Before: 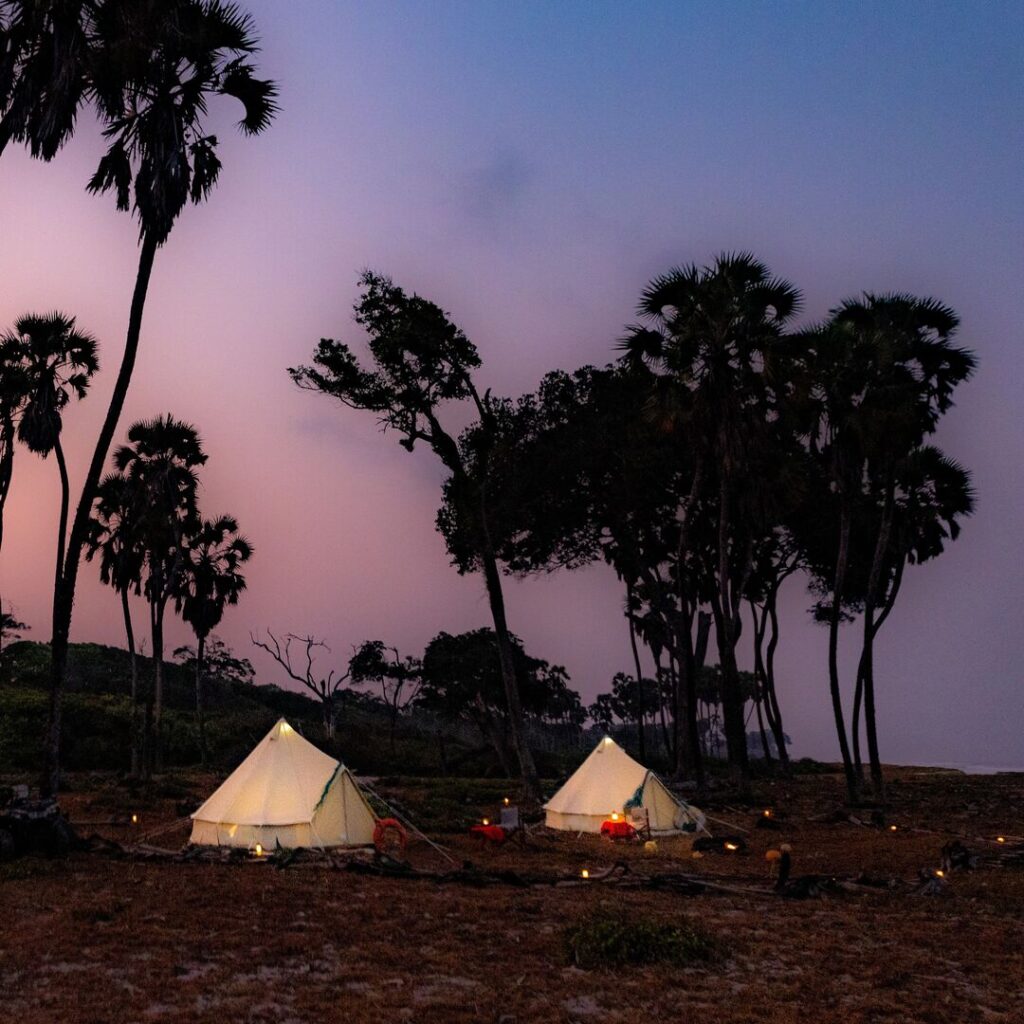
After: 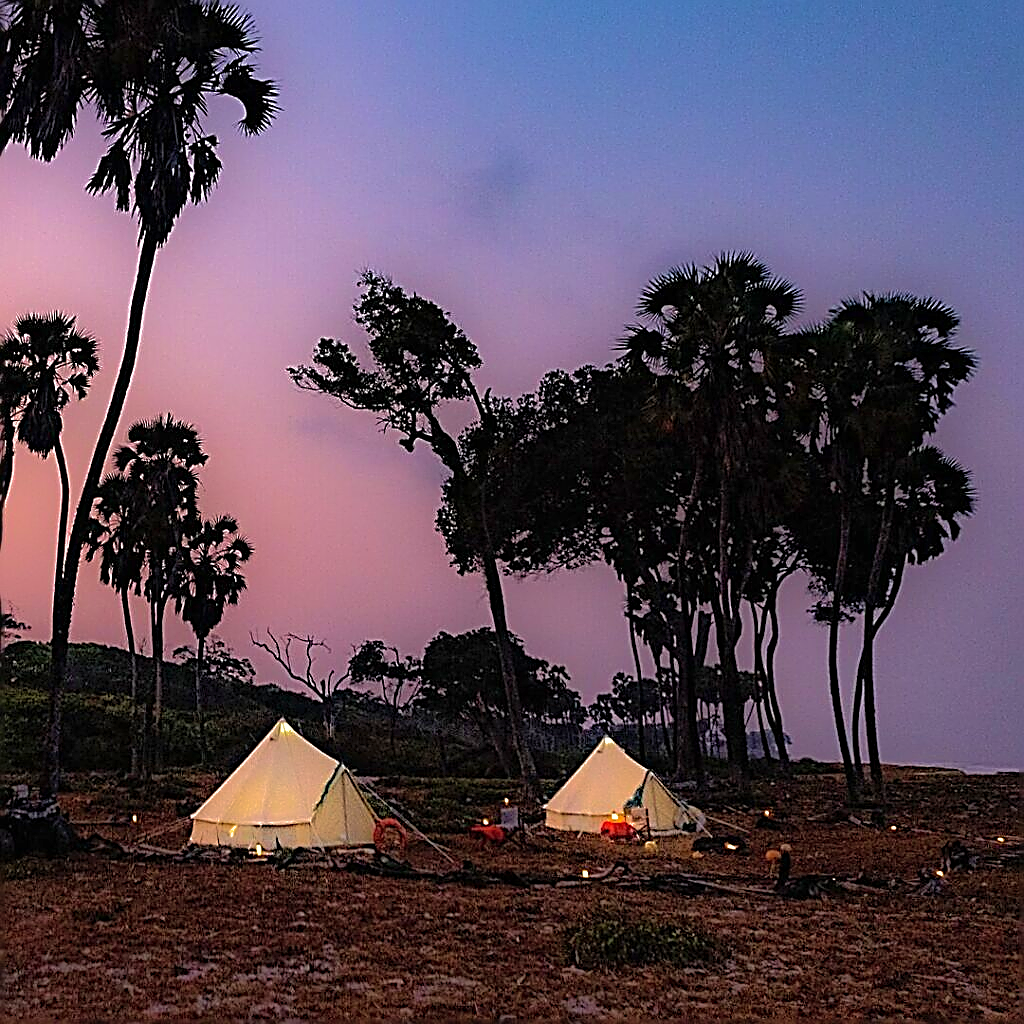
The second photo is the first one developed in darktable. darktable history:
sharpen: amount 1.992
shadows and highlights: shadows 39.48, highlights -60.08
velvia: on, module defaults
exposure: exposure 0.296 EV, compensate exposure bias true, compensate highlight preservation false
